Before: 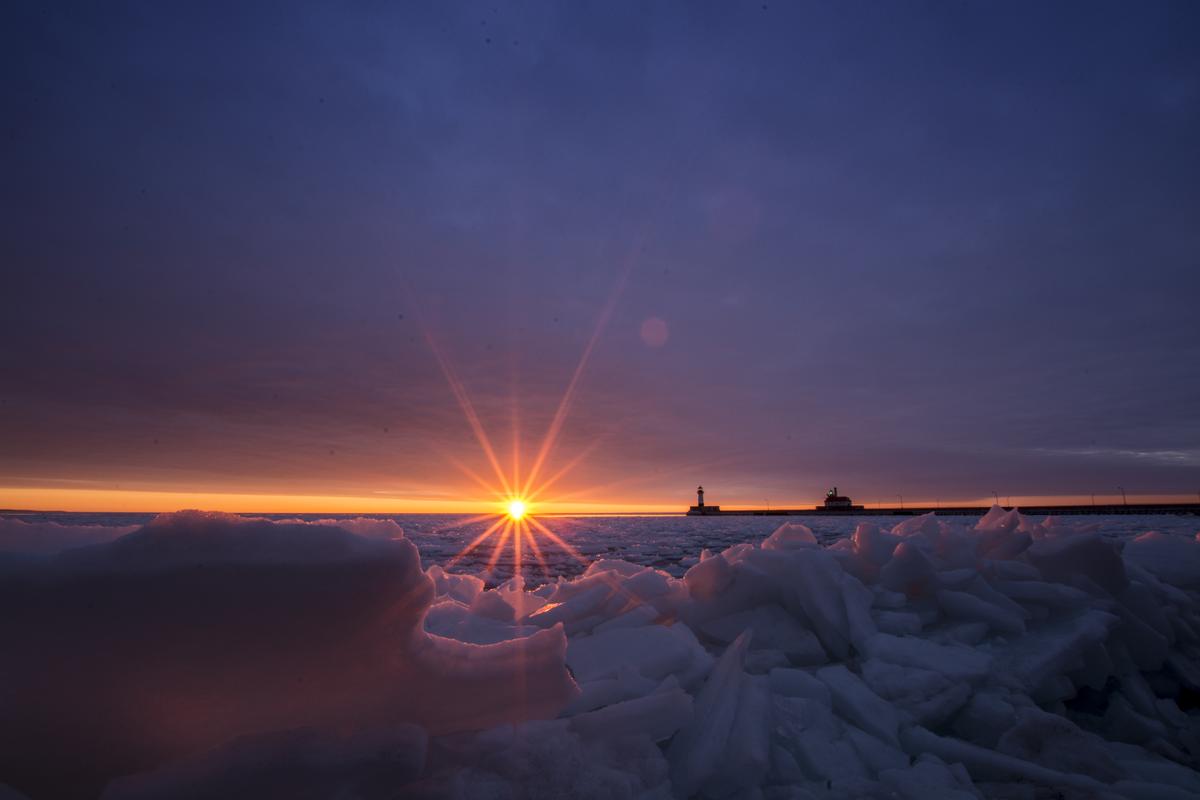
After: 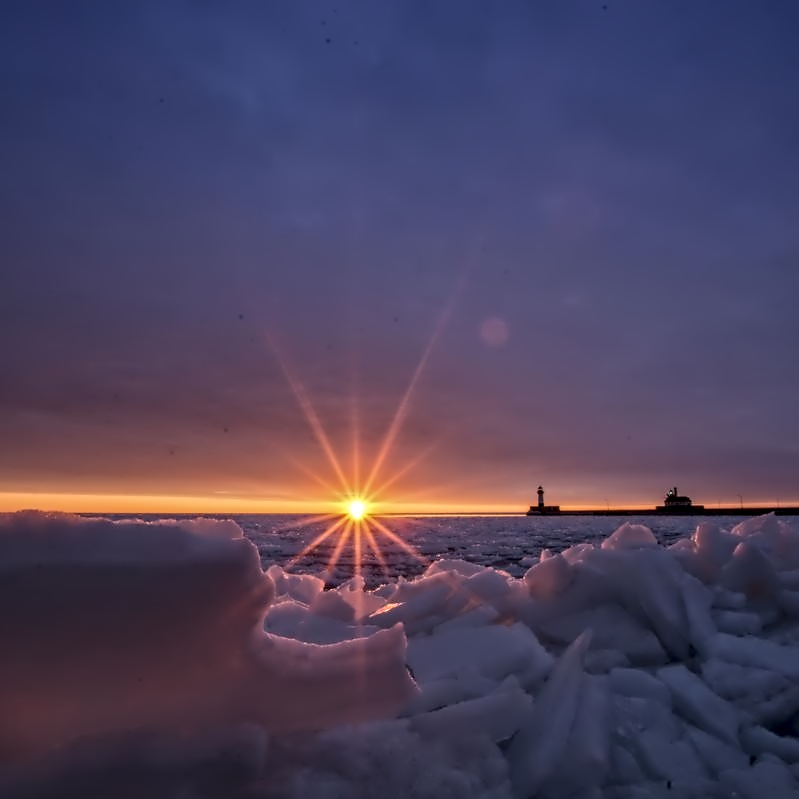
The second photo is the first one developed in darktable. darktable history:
crop and rotate: left 13.342%, right 19.991%
local contrast: on, module defaults
tone equalizer: -8 EV 0.25 EV, -7 EV 0.417 EV, -6 EV 0.417 EV, -5 EV 0.25 EV, -3 EV -0.25 EV, -2 EV -0.417 EV, -1 EV -0.417 EV, +0 EV -0.25 EV, edges refinement/feathering 500, mask exposure compensation -1.57 EV, preserve details guided filter
contrast equalizer: octaves 7, y [[0.5, 0.542, 0.583, 0.625, 0.667, 0.708], [0.5 ×6], [0.5 ×6], [0, 0.033, 0.067, 0.1, 0.133, 0.167], [0, 0.05, 0.1, 0.15, 0.2, 0.25]]
